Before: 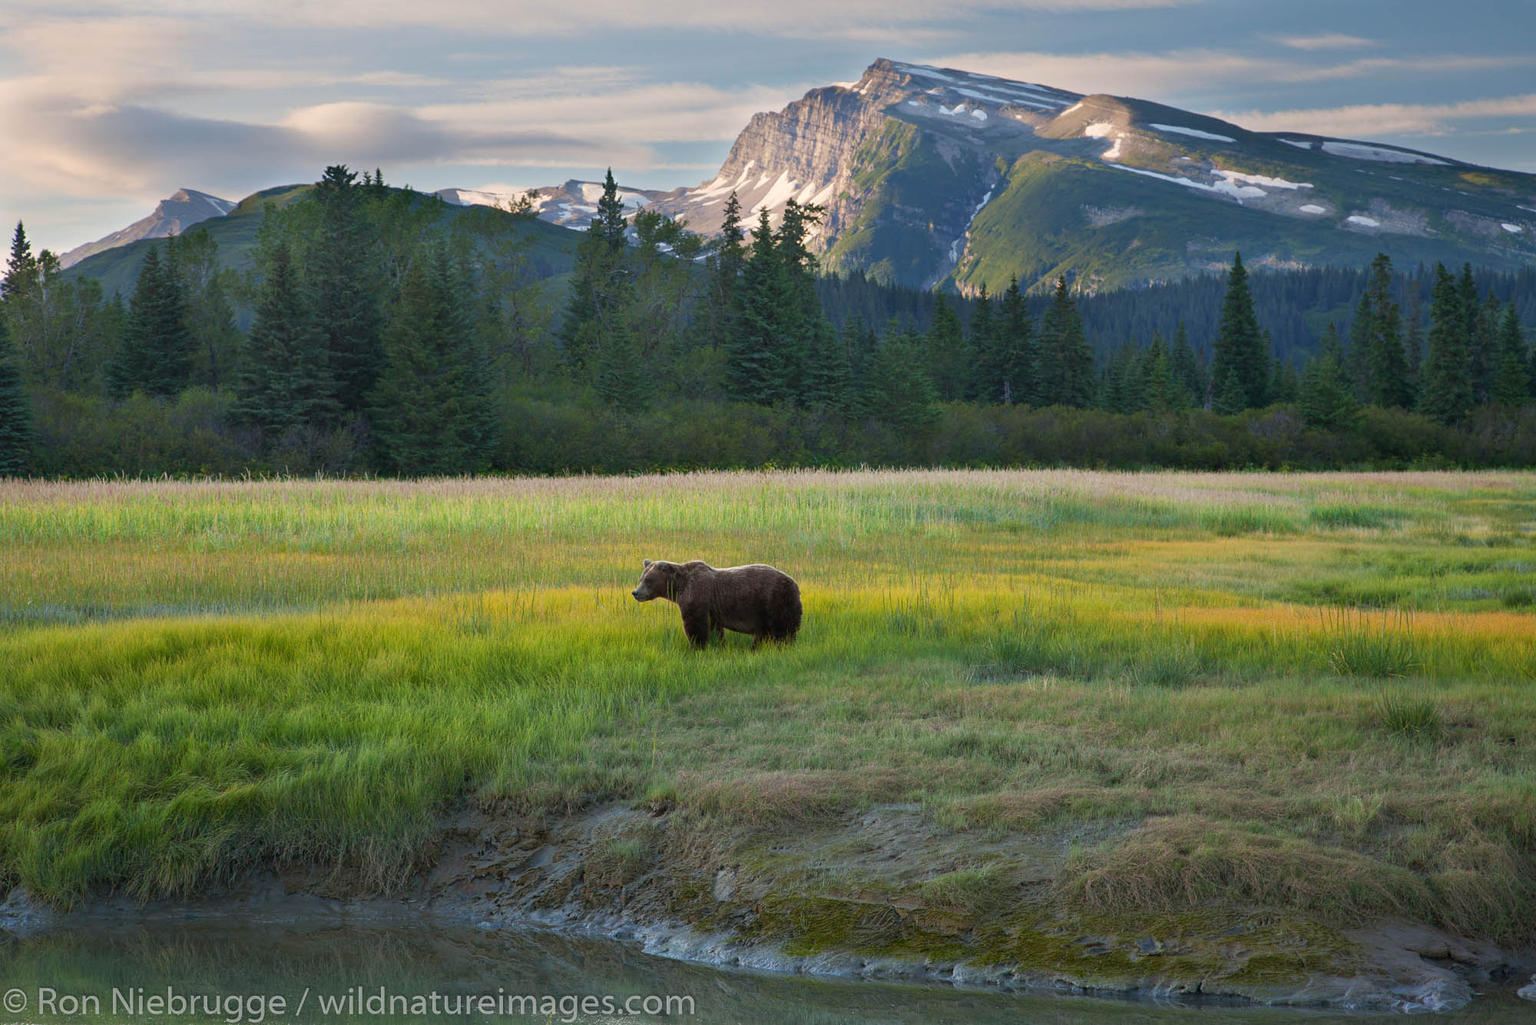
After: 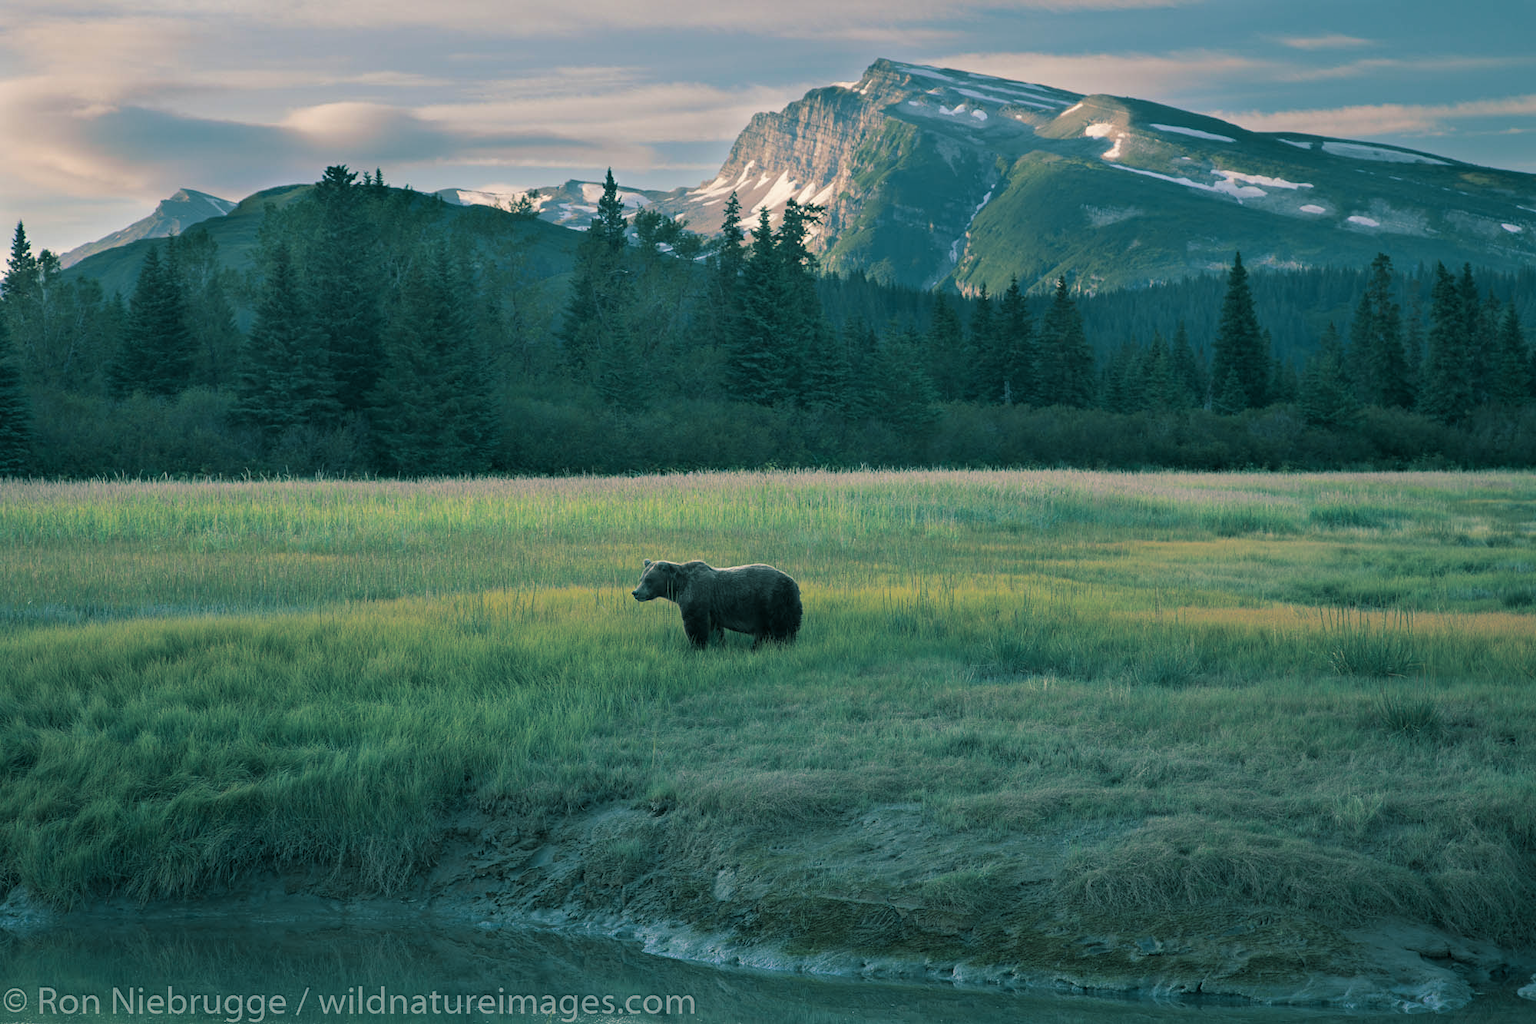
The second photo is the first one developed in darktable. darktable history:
split-toning: shadows › hue 186.43°, highlights › hue 49.29°, compress 30.29%
base curve: curves: ch0 [(0, 0) (0.74, 0.67) (1, 1)]
